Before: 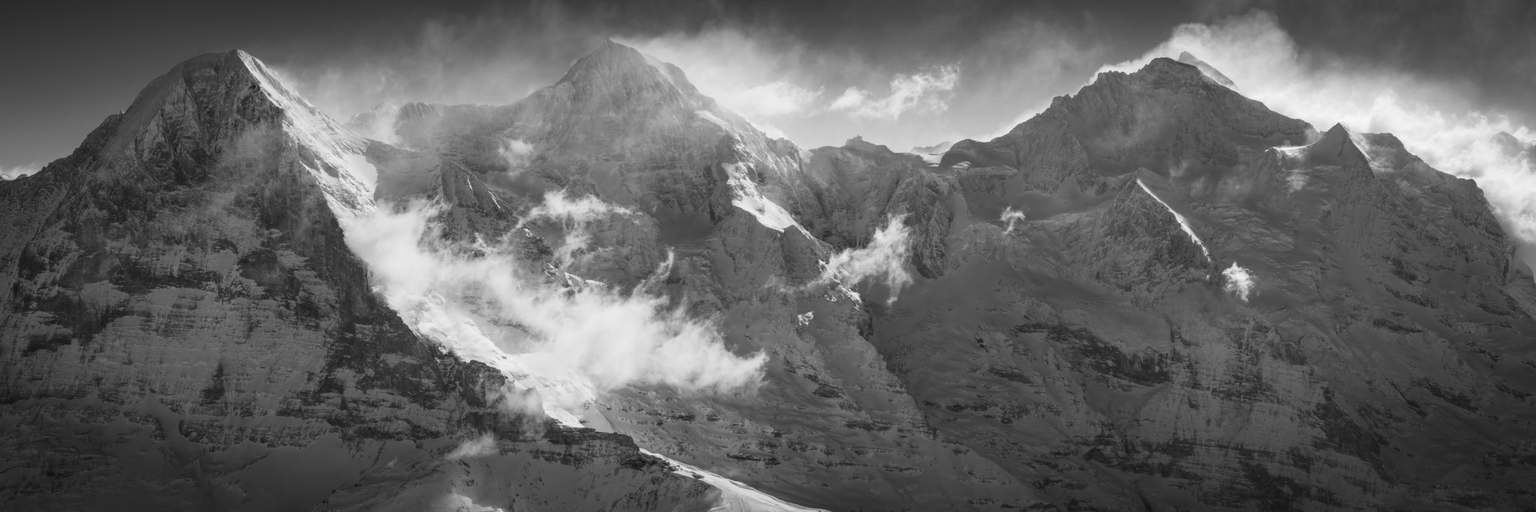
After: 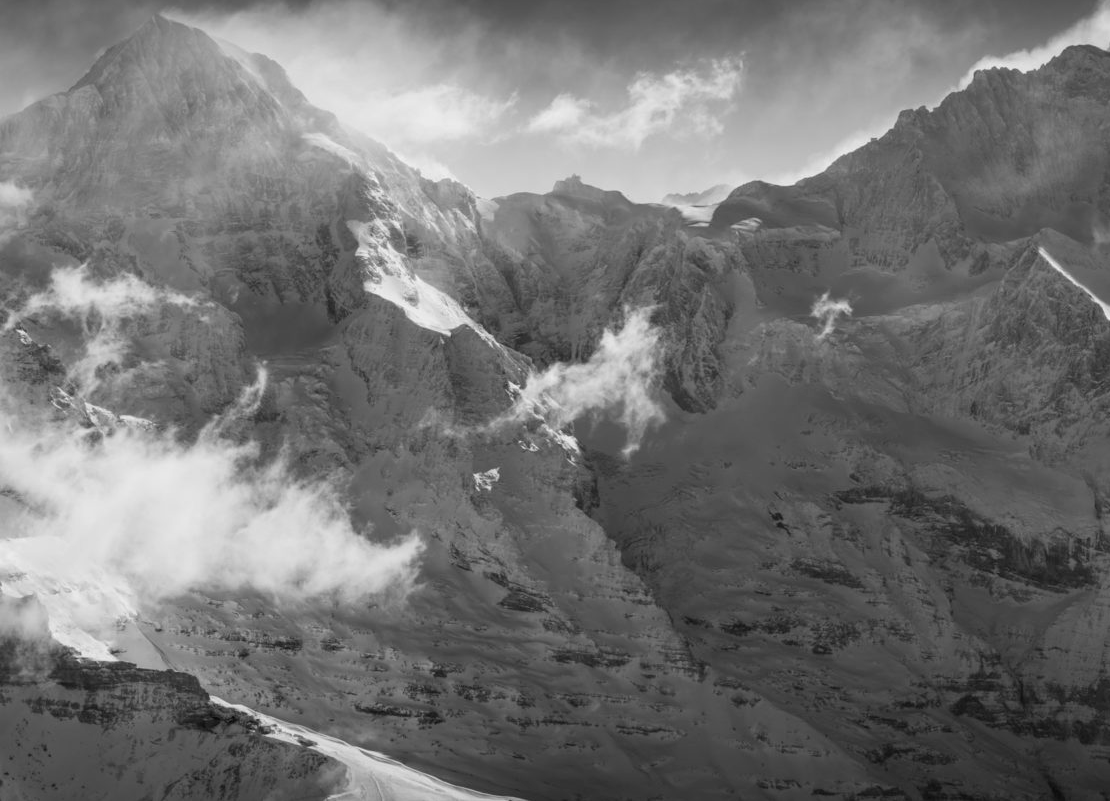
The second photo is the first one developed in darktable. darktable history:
crop: left 33.452%, top 6.025%, right 23.155%
shadows and highlights: shadows 25, highlights -25
